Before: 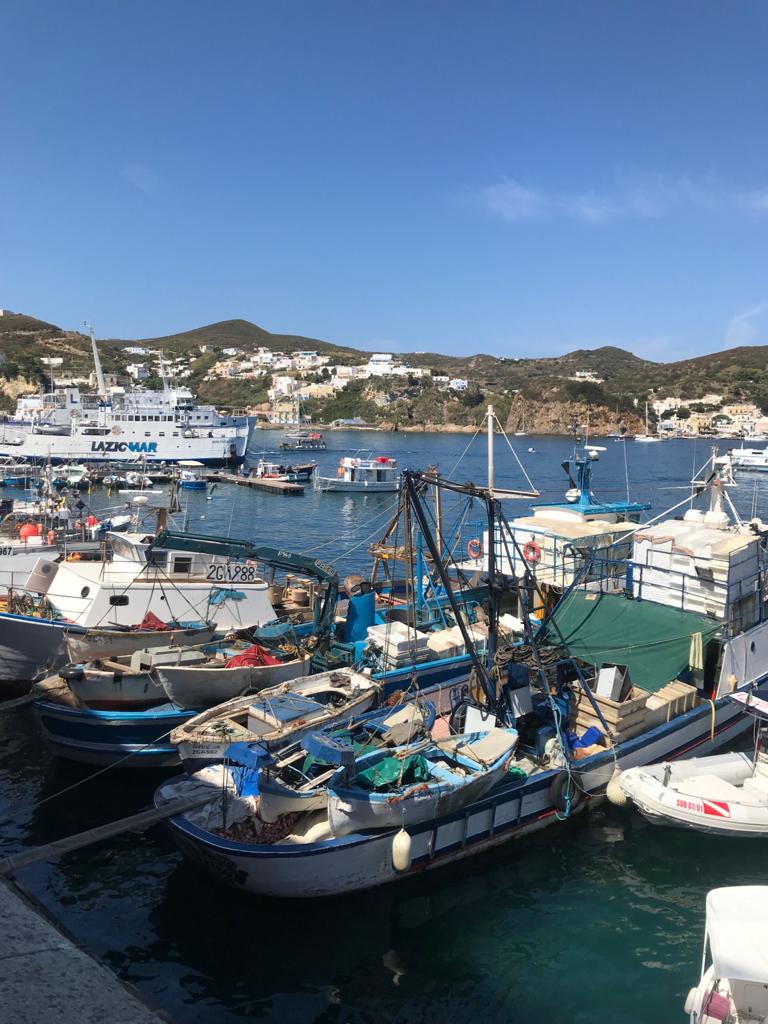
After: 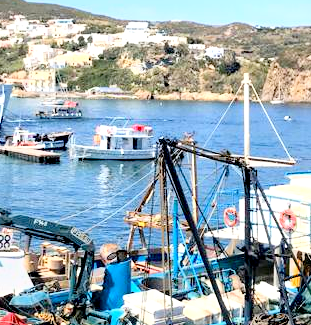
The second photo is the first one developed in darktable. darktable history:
crop: left 31.78%, top 32.516%, right 27.605%, bottom 35.683%
exposure: black level correction 0.009, exposure 0.109 EV, compensate exposure bias true, compensate highlight preservation false
base curve: curves: ch0 [(0, 0) (0.028, 0.03) (0.121, 0.232) (0.46, 0.748) (0.859, 0.968) (1, 1)], fusion 1
local contrast: mode bilateral grid, contrast 21, coarseness 50, detail 119%, midtone range 0.2
